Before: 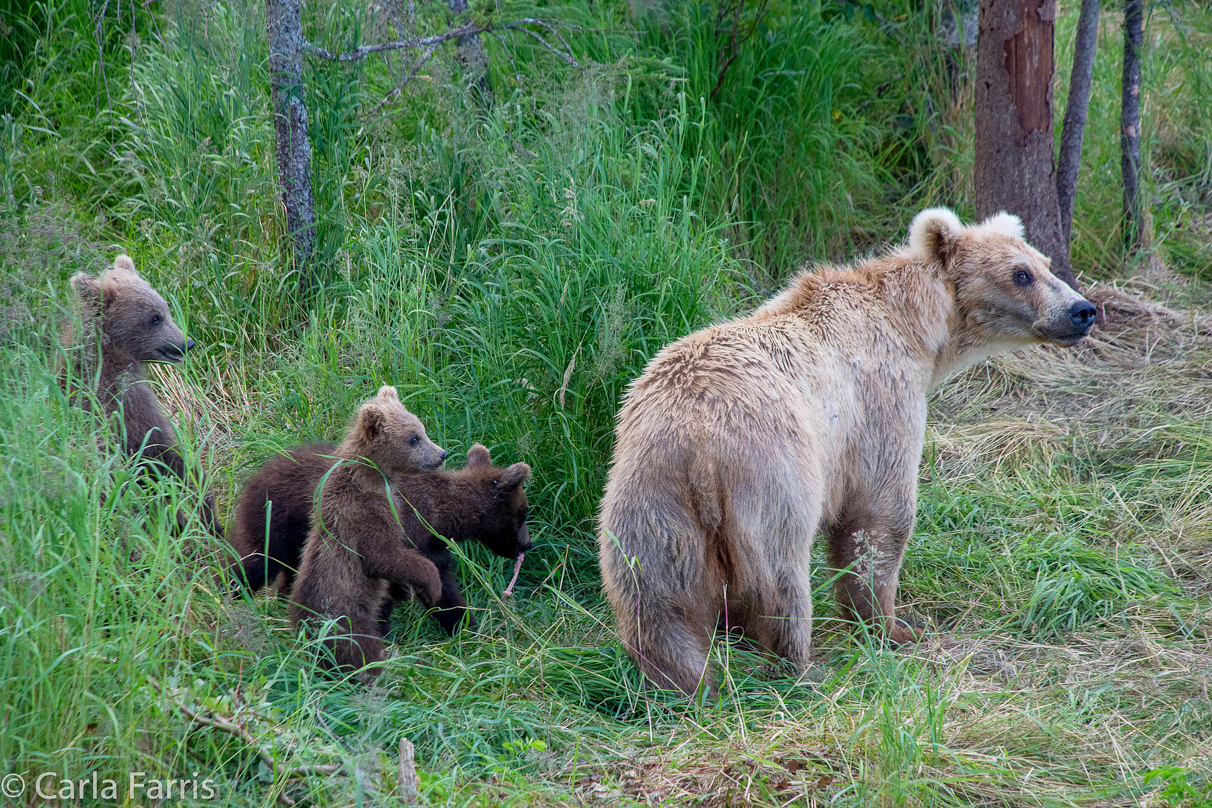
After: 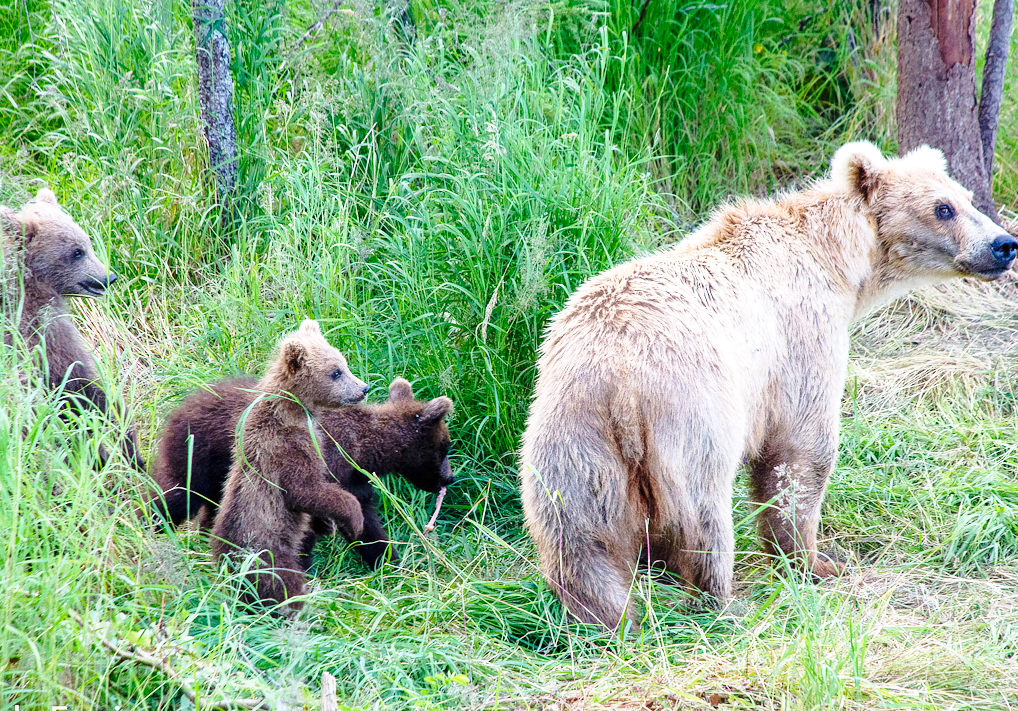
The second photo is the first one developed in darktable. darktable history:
exposure: black level correction 0, exposure 0.499 EV, compensate exposure bias true, compensate highlight preservation false
crop: left 6.466%, top 8.243%, right 9.538%, bottom 3.73%
base curve: curves: ch0 [(0, 0) (0.028, 0.03) (0.121, 0.232) (0.46, 0.748) (0.859, 0.968) (1, 1)], preserve colors none
